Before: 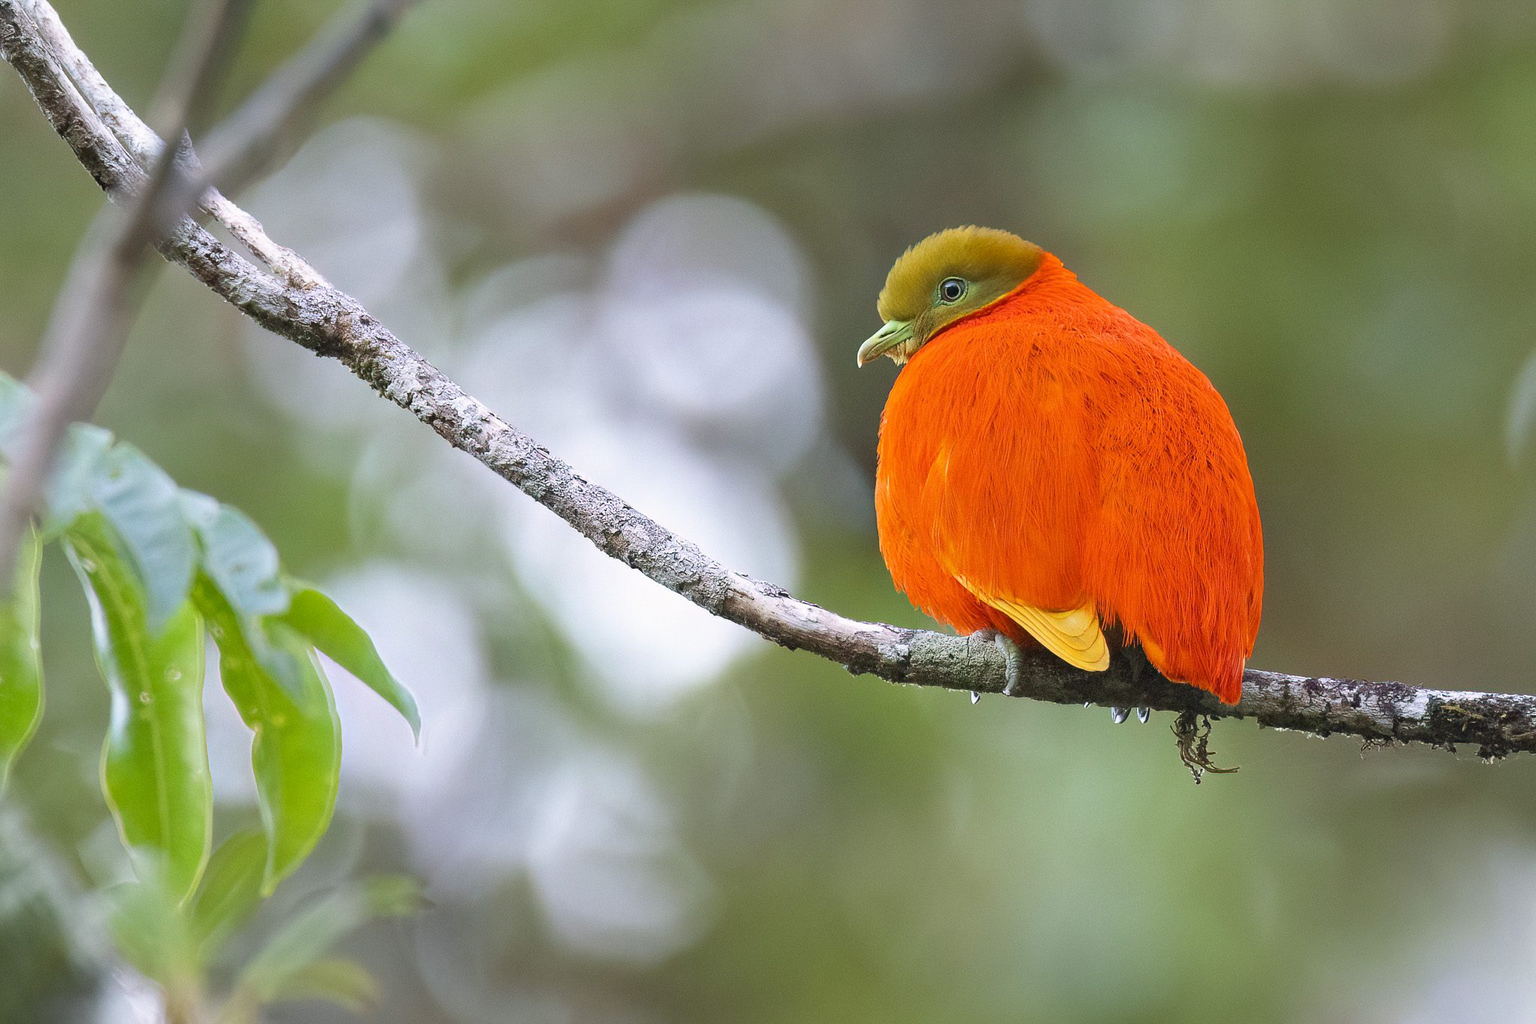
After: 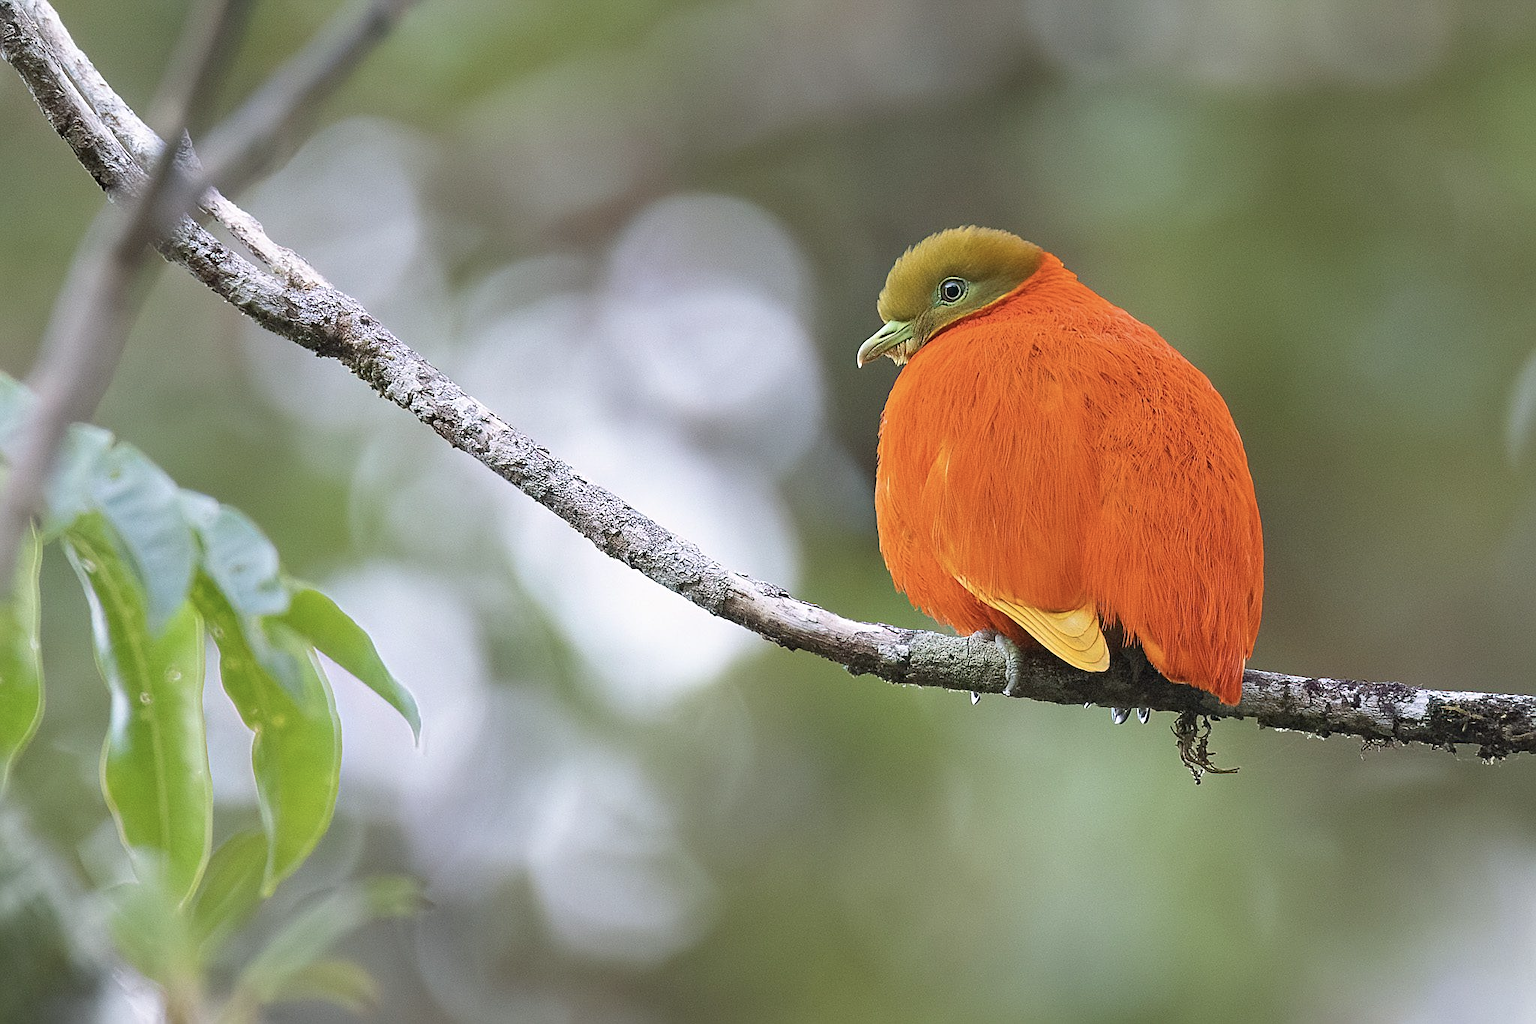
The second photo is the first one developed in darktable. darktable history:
color zones: curves: ch1 [(0, 0.469) (0.01, 0.469) (0.12, 0.446) (0.248, 0.469) (0.5, 0.5) (0.748, 0.5) (0.99, 0.469) (1, 0.469)]
color correction: highlights b* -0.038, saturation 0.861
sharpen: on, module defaults
